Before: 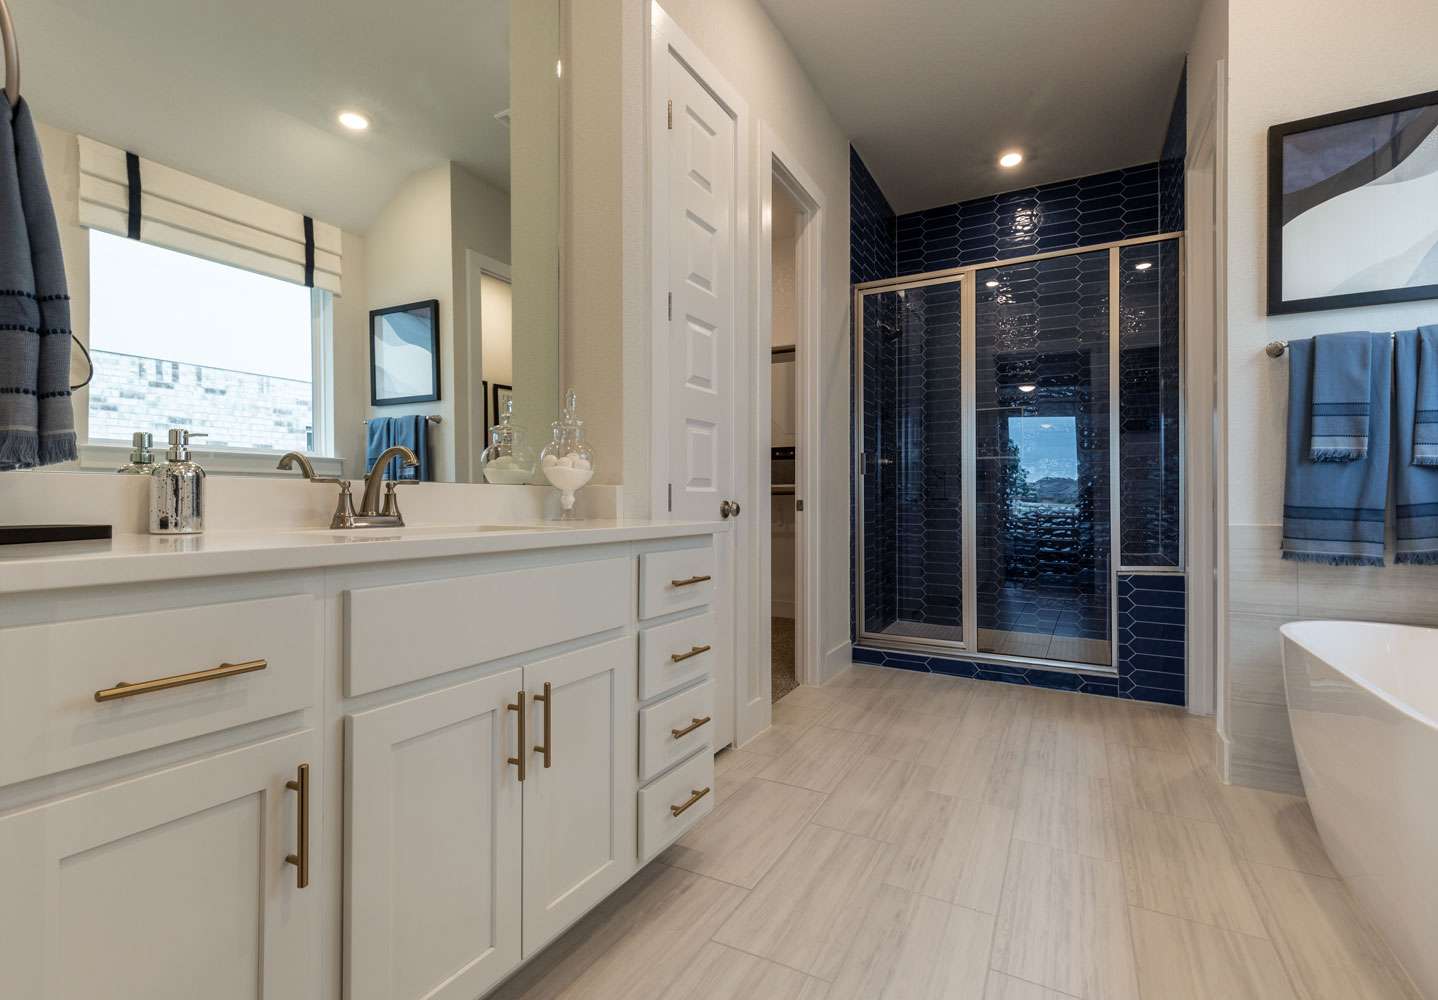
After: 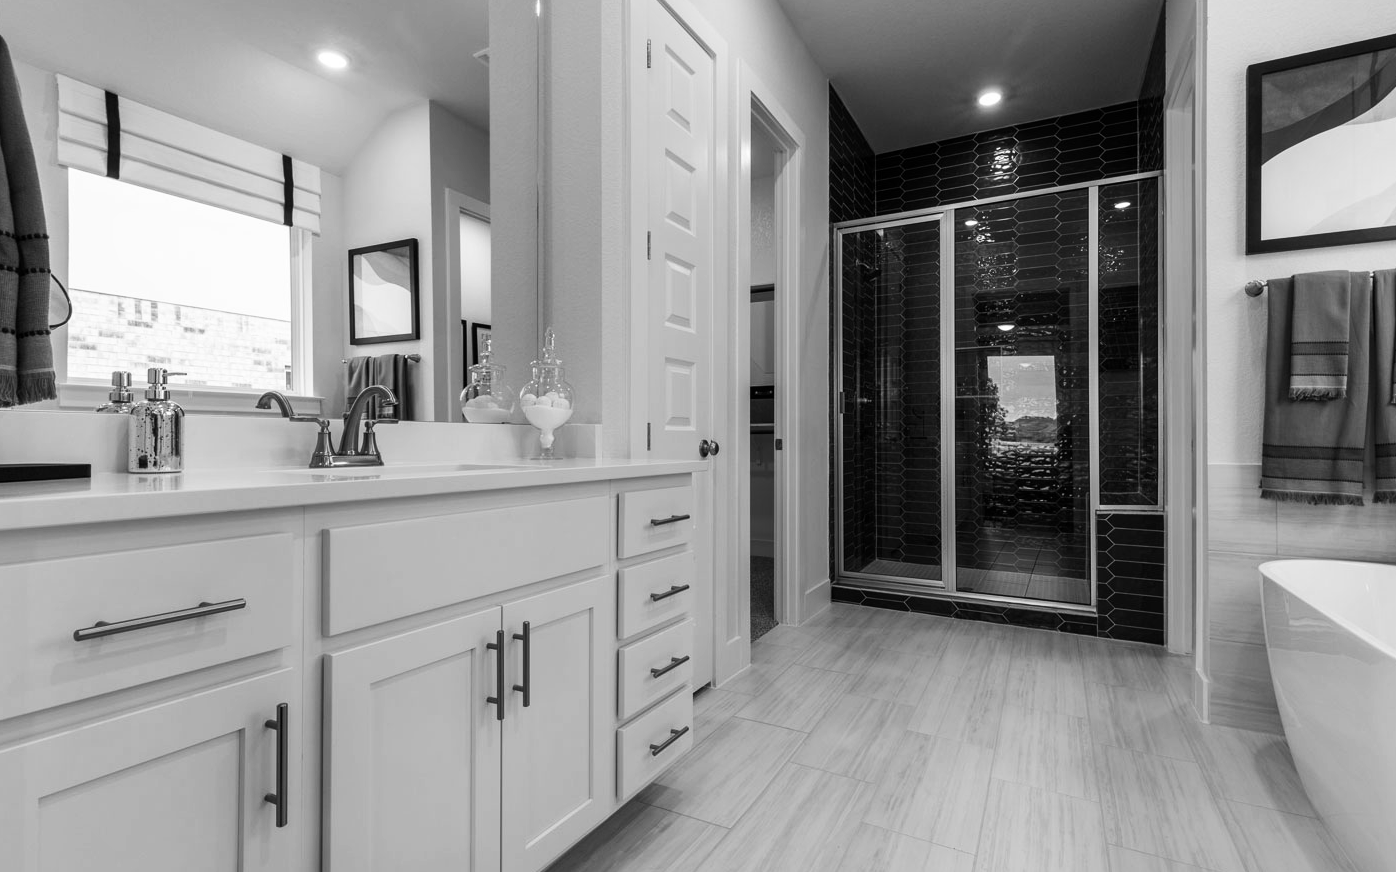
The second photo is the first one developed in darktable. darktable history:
crop: left 1.507%, top 6.147%, right 1.379%, bottom 6.637%
tone equalizer: on, module defaults
velvia: on, module defaults
monochrome: on, module defaults
shadows and highlights: shadows 25, highlights -25
vibrance: on, module defaults
contrast brightness saturation: contrast 0.22
